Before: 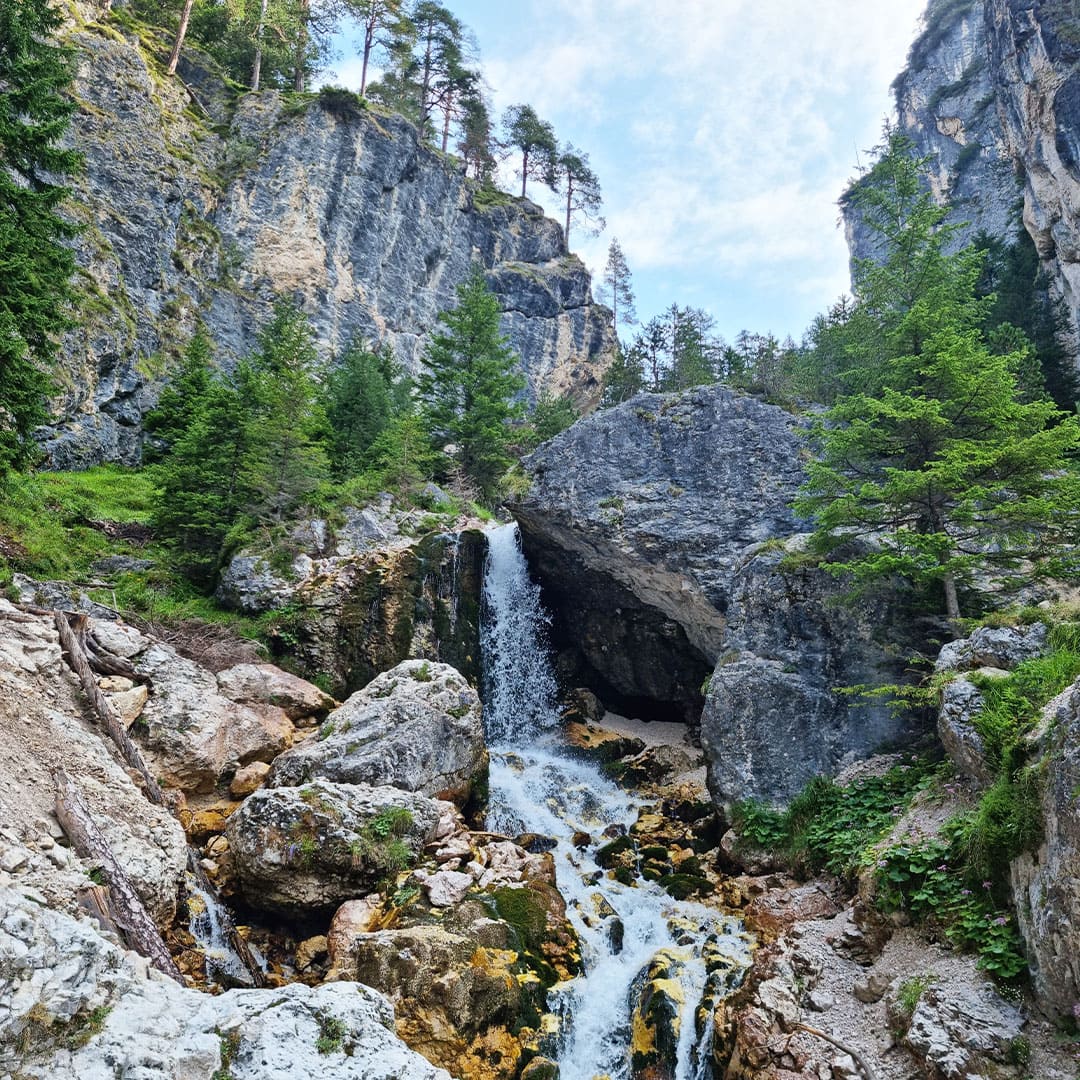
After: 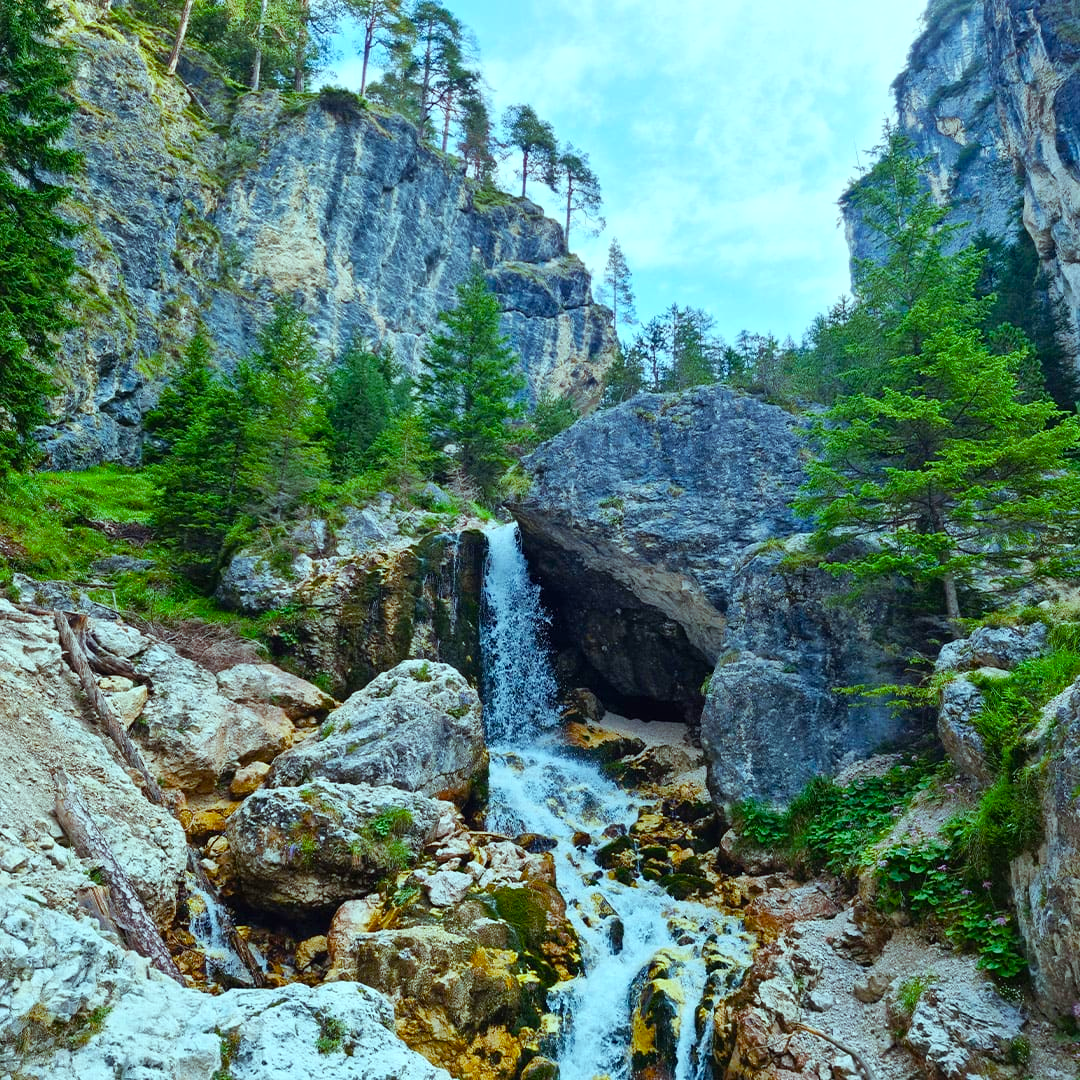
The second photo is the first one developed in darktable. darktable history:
contrast equalizer: y [[0.502, 0.505, 0.512, 0.529, 0.564, 0.588], [0.5 ×6], [0.502, 0.505, 0.512, 0.529, 0.564, 0.588], [0, 0.001, 0.001, 0.004, 0.008, 0.011], [0, 0.001, 0.001, 0.004, 0.008, 0.011]], mix -0.315
color balance rgb: highlights gain › chroma 4.011%, highlights gain › hue 198.82°, perceptual saturation grading › global saturation 23.613%, perceptual saturation grading › highlights -24.194%, perceptual saturation grading › mid-tones 24.214%, perceptual saturation grading › shadows 38.854%, global vibrance 20%
